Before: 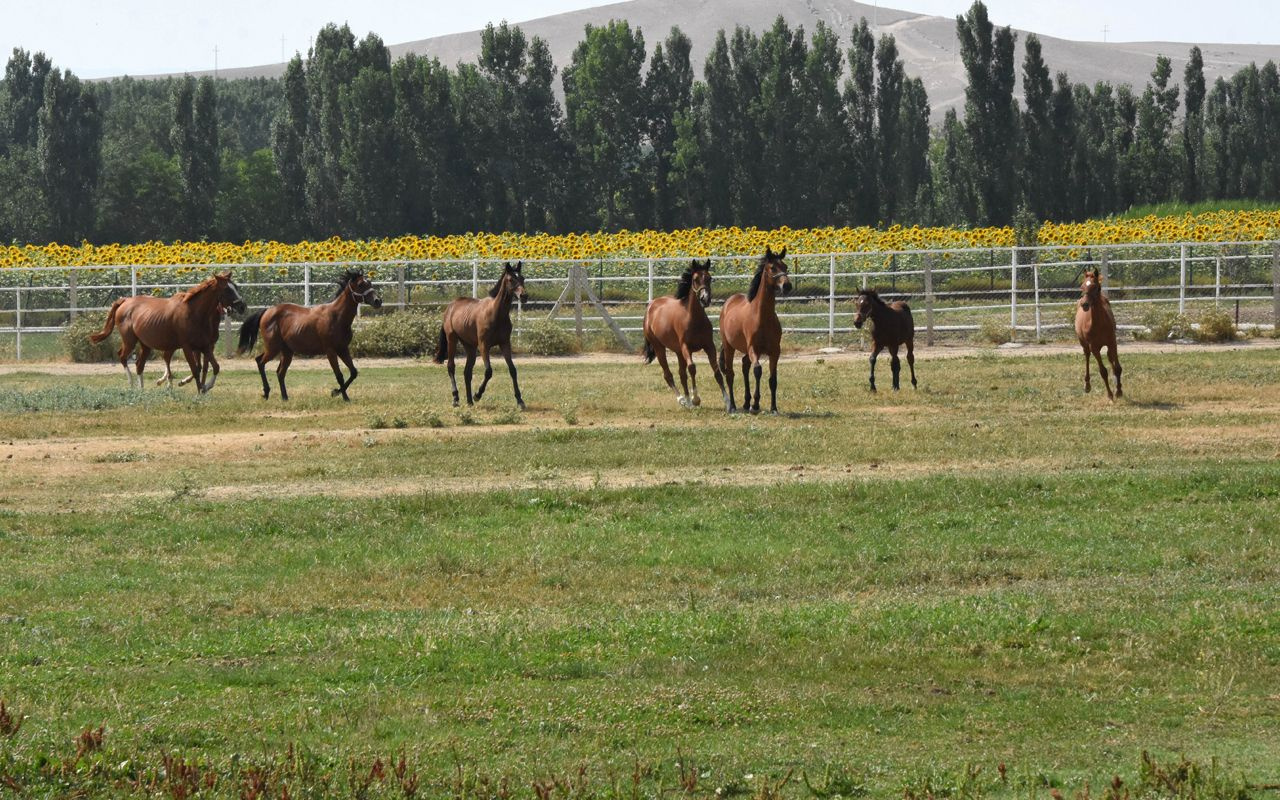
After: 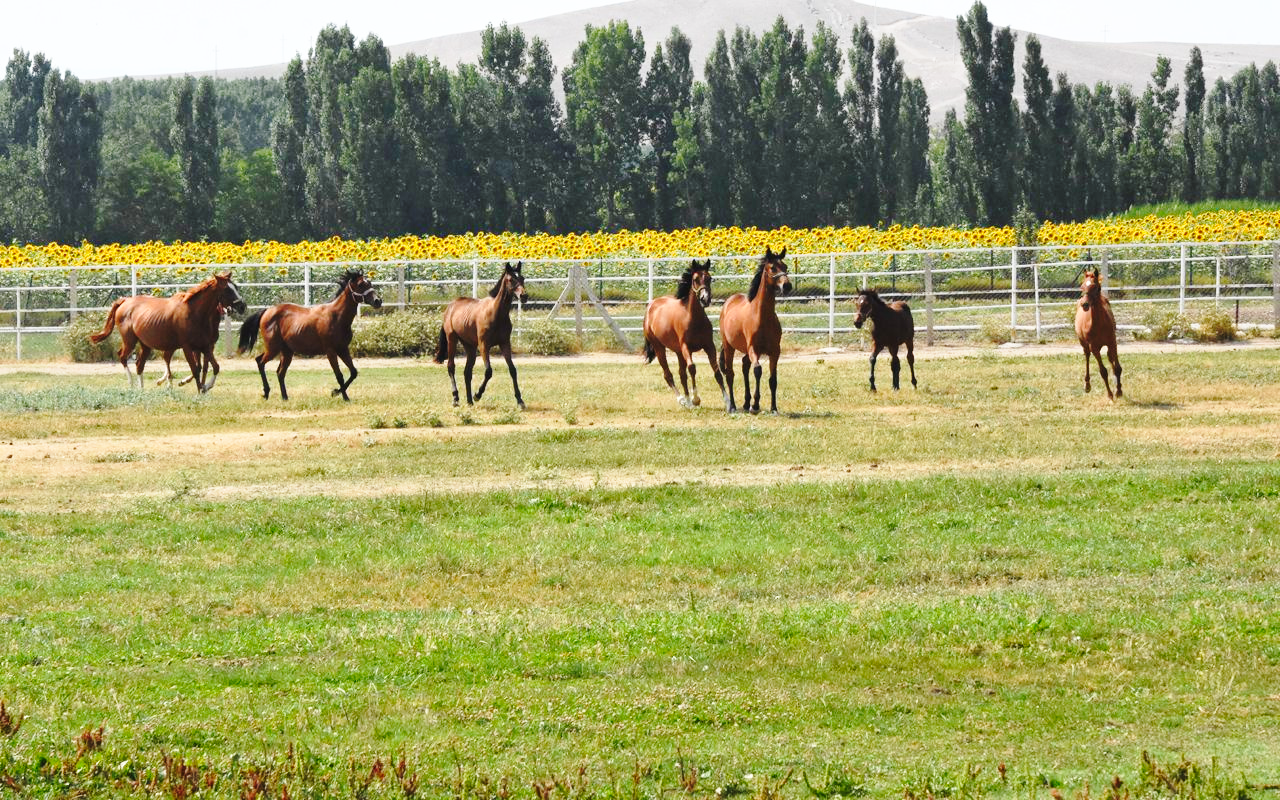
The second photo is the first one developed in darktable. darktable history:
base curve: curves: ch0 [(0, 0) (0.028, 0.03) (0.121, 0.232) (0.46, 0.748) (0.859, 0.968) (1, 1)], preserve colors none
contrast brightness saturation: contrast 0.032, brightness 0.055, saturation 0.124
